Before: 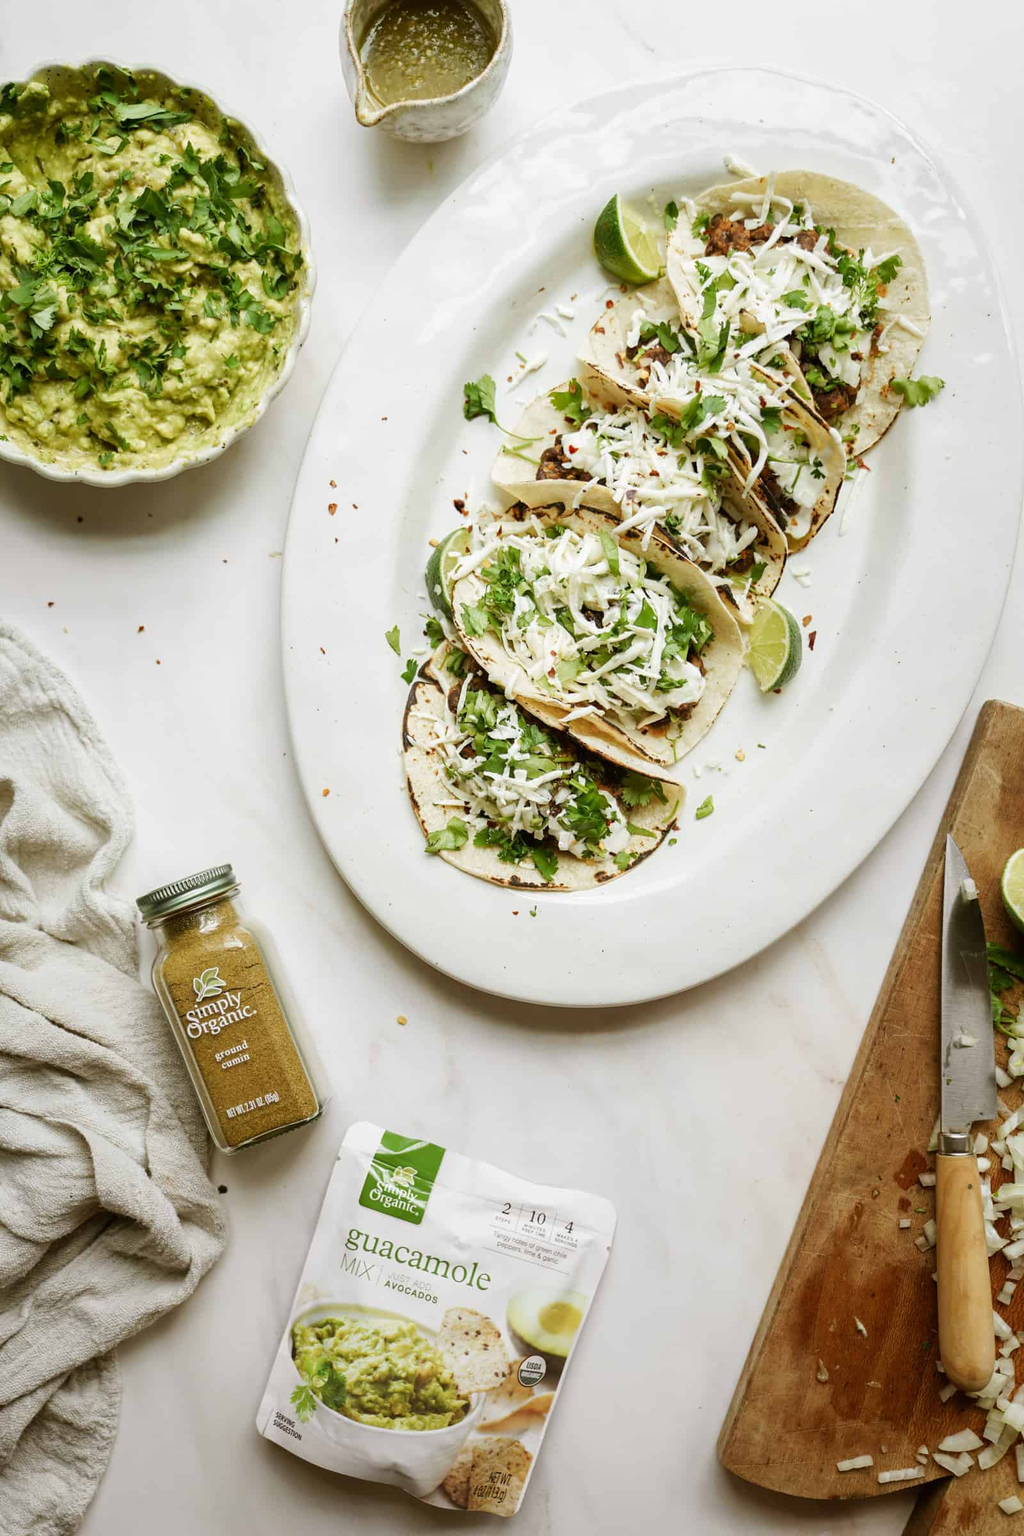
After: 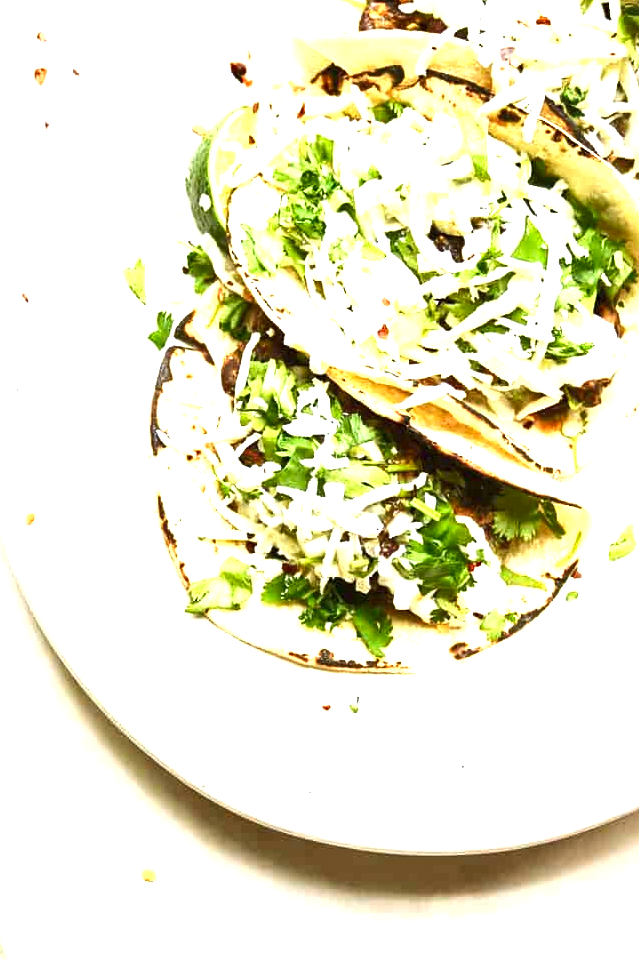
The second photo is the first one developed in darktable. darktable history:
shadows and highlights: shadows 75, highlights -25, soften with gaussian
crop: left 30%, top 30%, right 30%, bottom 30%
exposure: black level correction 0, exposure 1.675 EV, compensate exposure bias true, compensate highlight preservation false
